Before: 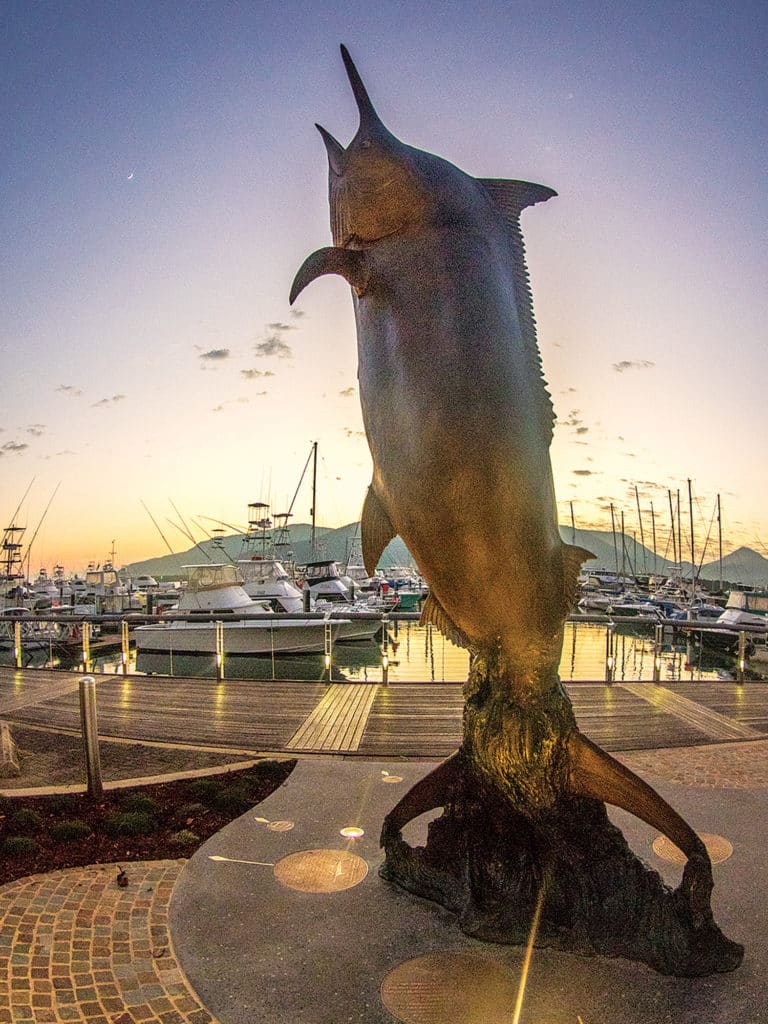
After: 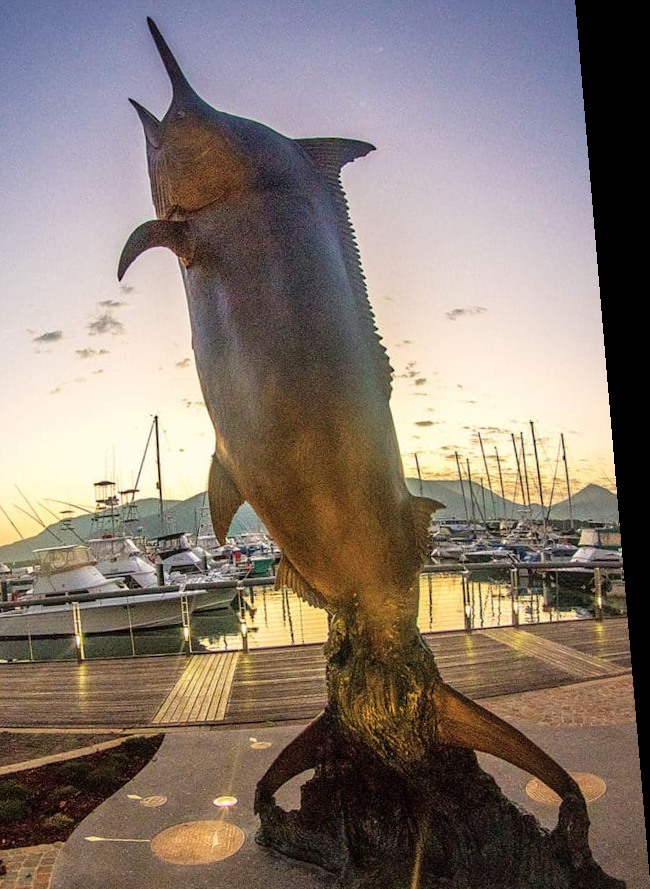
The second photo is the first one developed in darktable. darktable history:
crop: left 23.095%, top 5.827%, bottom 11.854%
rotate and perspective: rotation -4.86°, automatic cropping off
